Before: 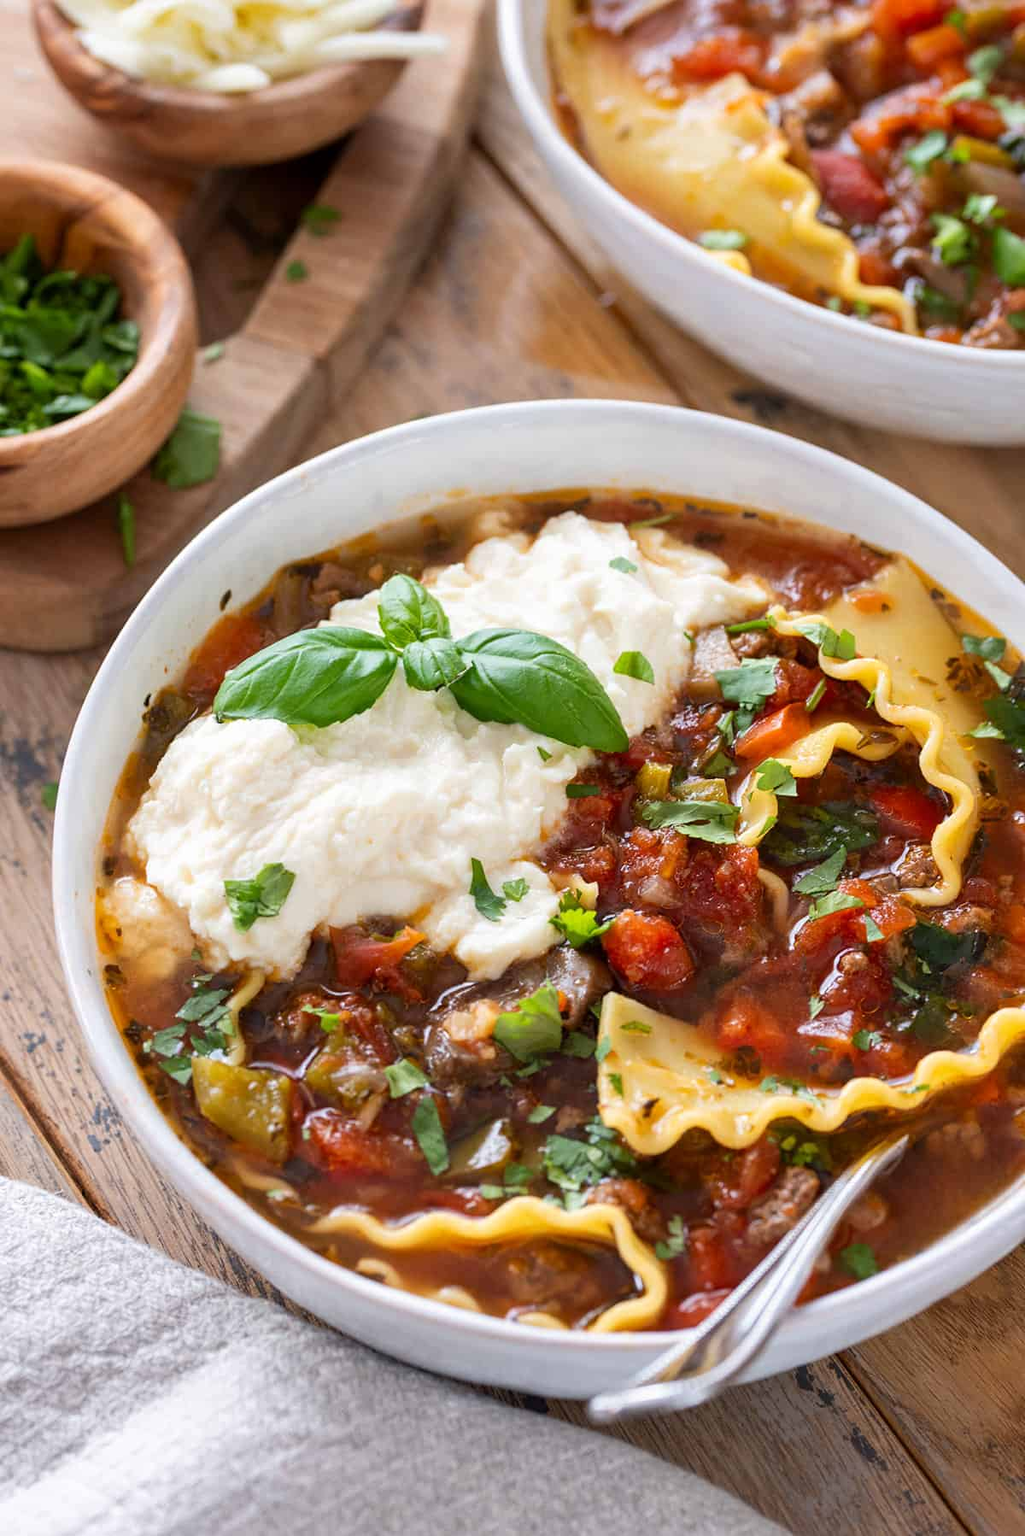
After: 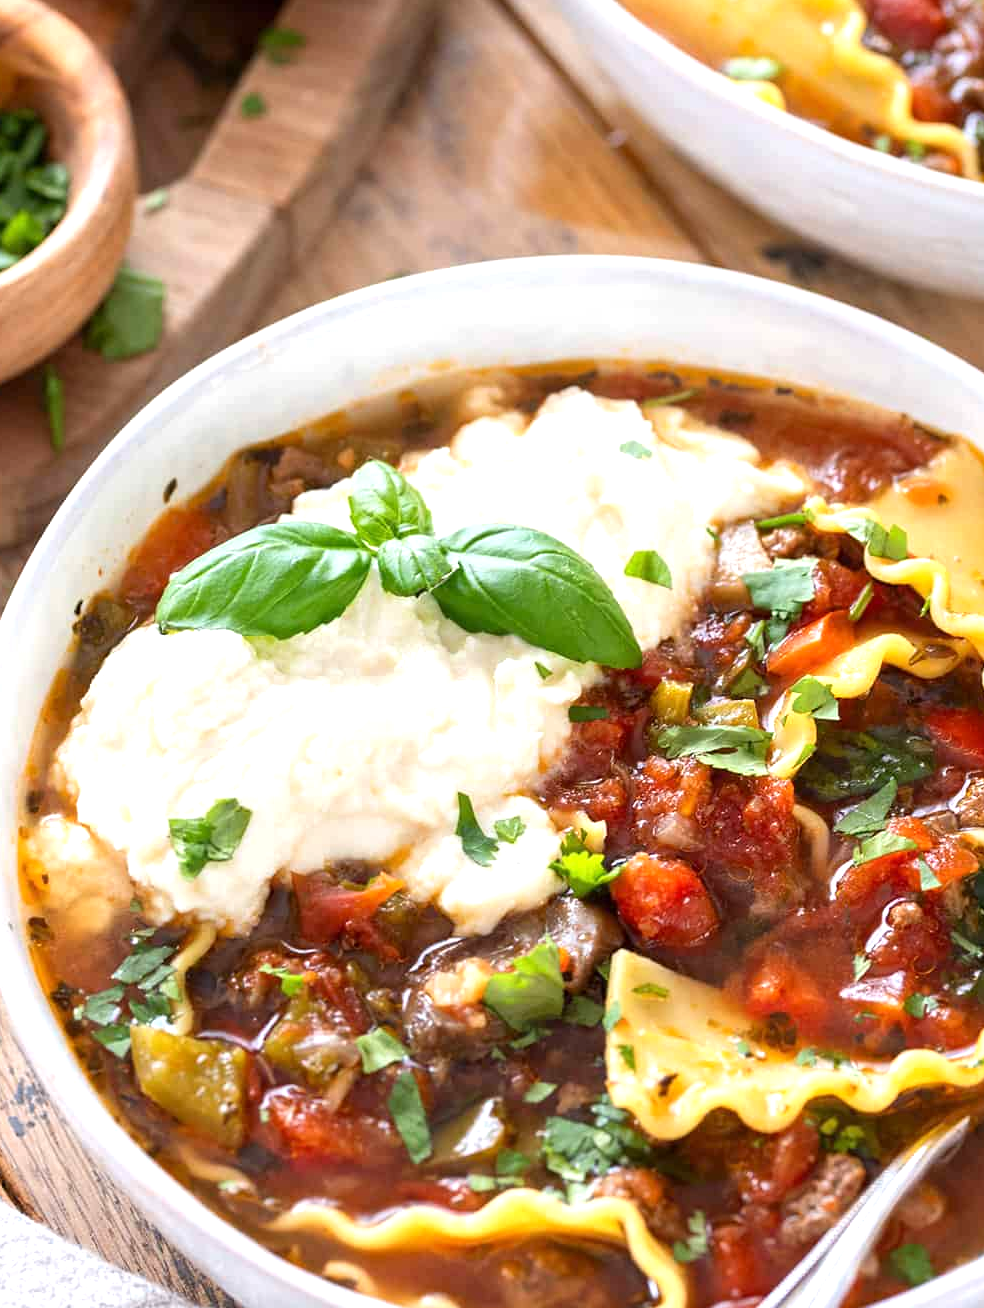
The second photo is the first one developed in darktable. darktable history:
crop: left 7.856%, top 11.836%, right 10.12%, bottom 15.387%
exposure: exposure 0.6 EV, compensate highlight preservation false
